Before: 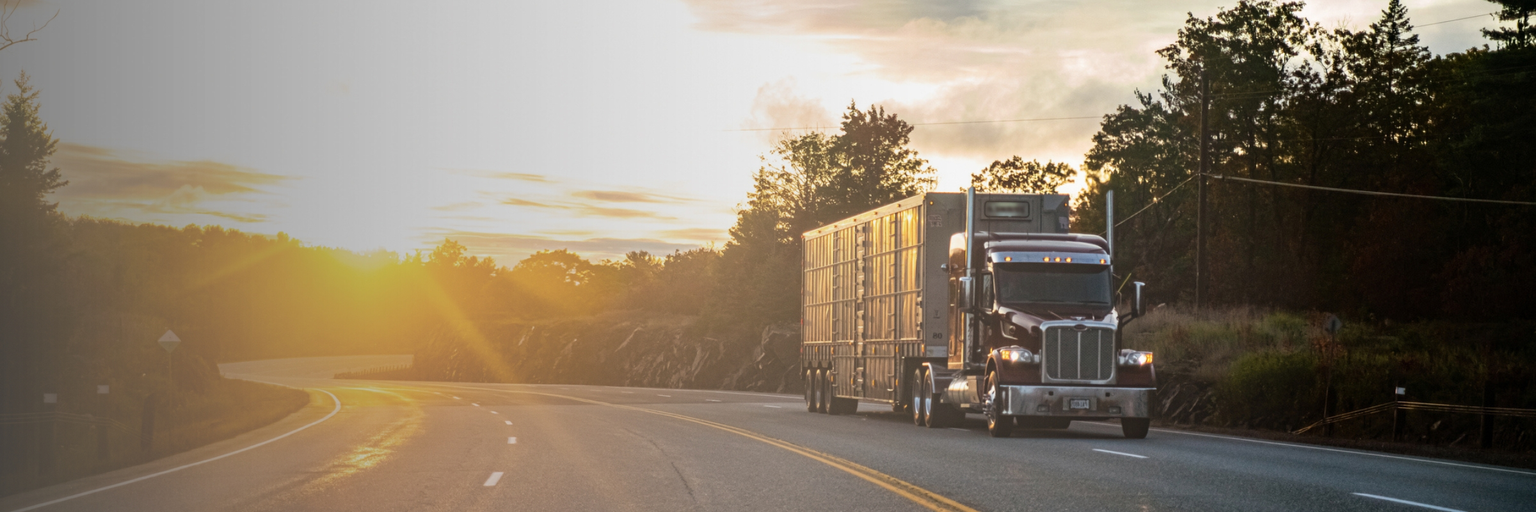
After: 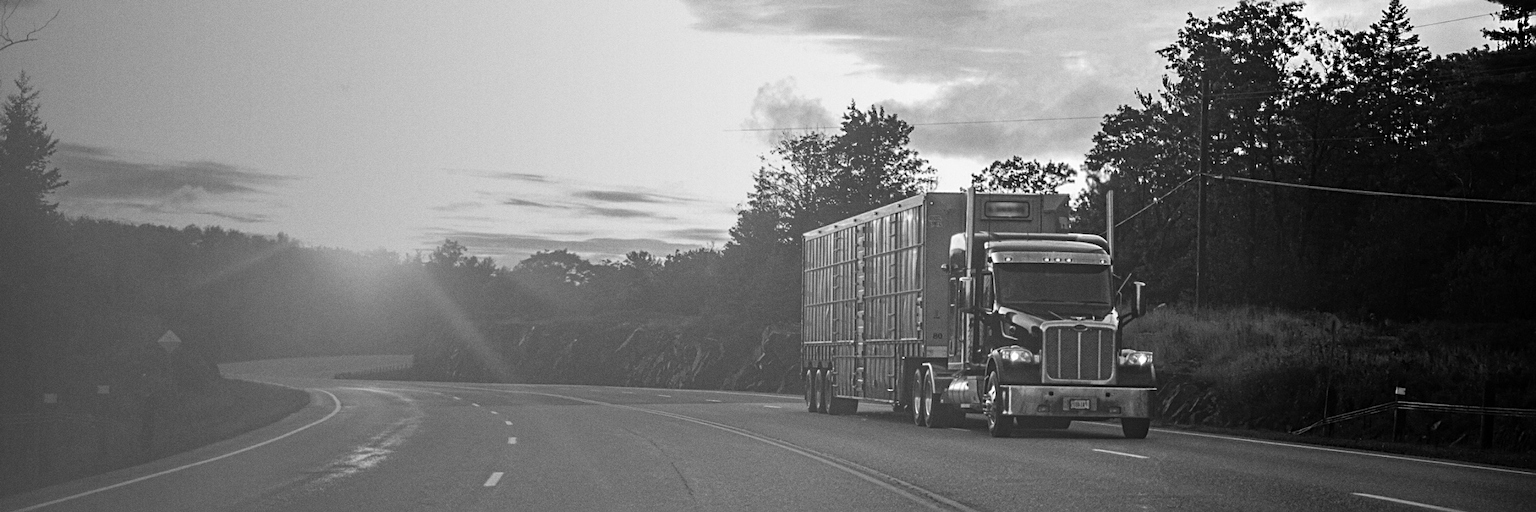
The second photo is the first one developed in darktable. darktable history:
grain: coarseness 0.09 ISO
sharpen: radius 2.531, amount 0.628
color zones: curves: ch0 [(0.002, 0.589) (0.107, 0.484) (0.146, 0.249) (0.217, 0.352) (0.309, 0.525) (0.39, 0.404) (0.455, 0.169) (0.597, 0.055) (0.724, 0.212) (0.775, 0.691) (0.869, 0.571) (1, 0.587)]; ch1 [(0, 0) (0.143, 0) (0.286, 0) (0.429, 0) (0.571, 0) (0.714, 0) (0.857, 0)]
